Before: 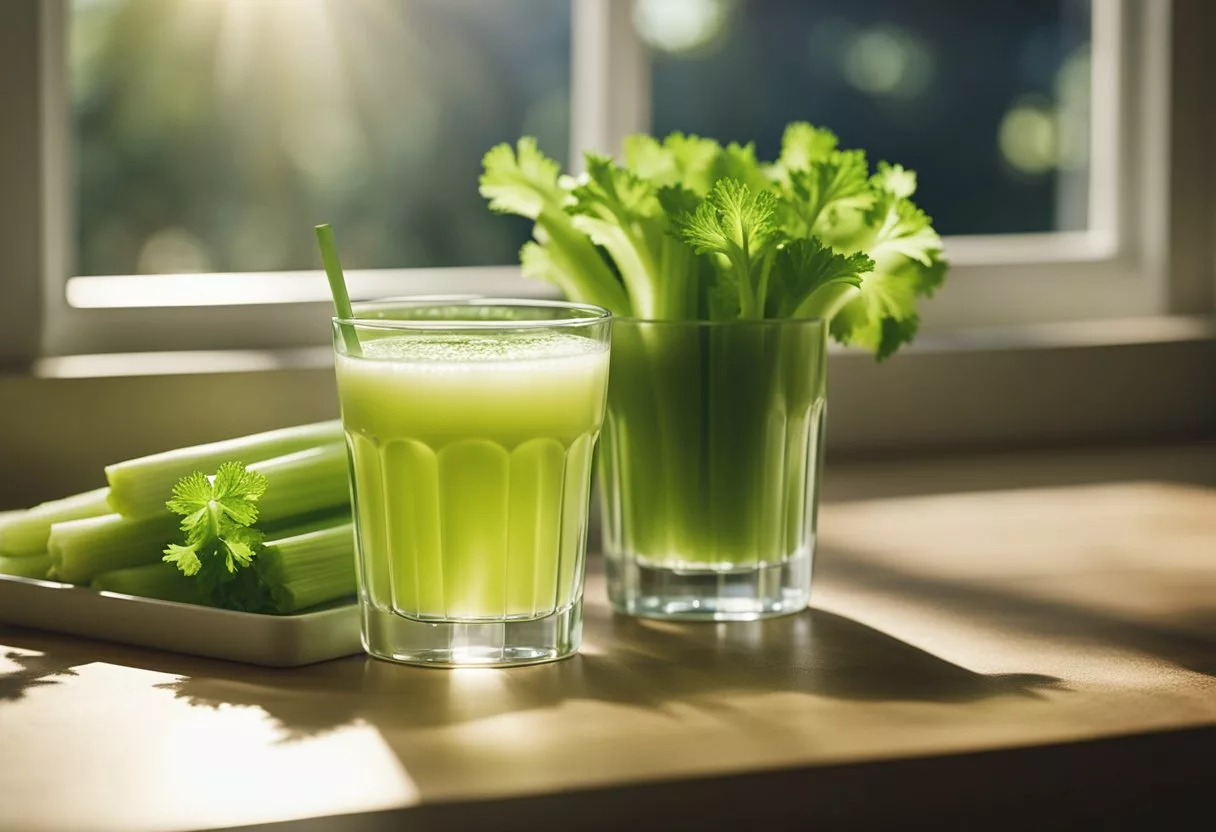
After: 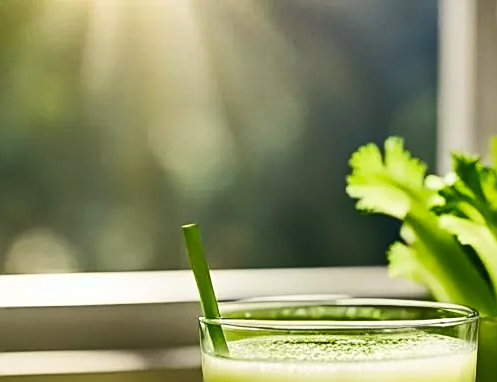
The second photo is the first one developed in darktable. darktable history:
contrast brightness saturation: contrast 0.23, brightness 0.102, saturation 0.293
crop and rotate: left 10.939%, top 0.07%, right 48.138%, bottom 53.916%
sharpen: on, module defaults
shadows and highlights: shadows 18.62, highlights -84.83, highlights color adjustment 45.49%, soften with gaussian
